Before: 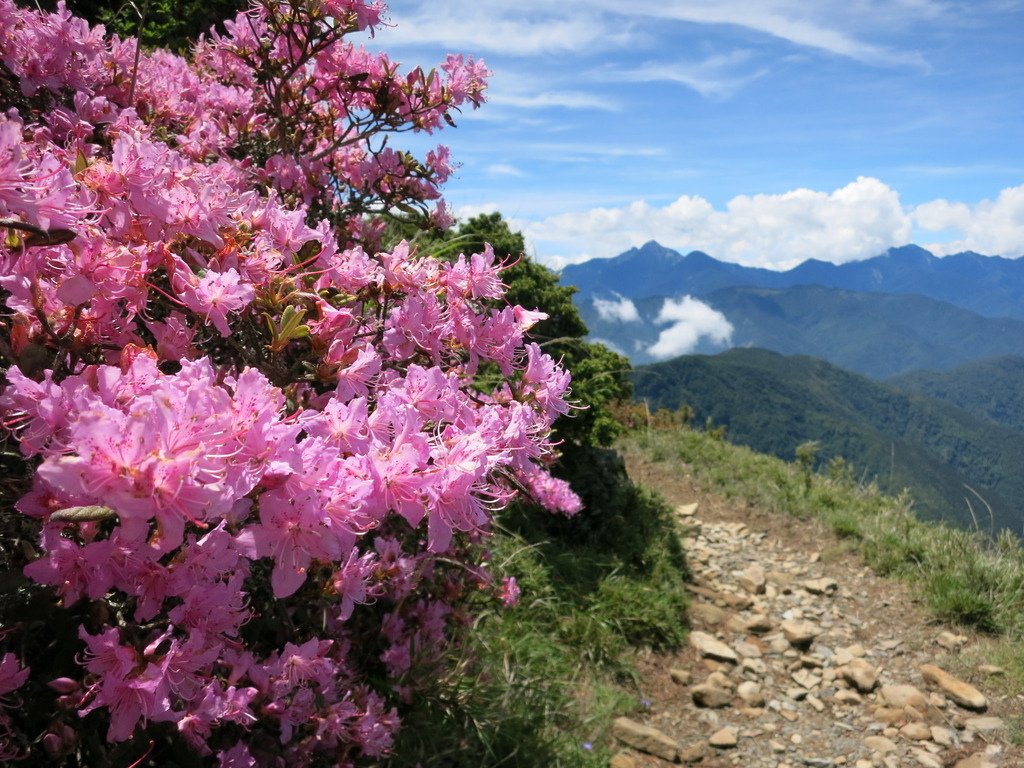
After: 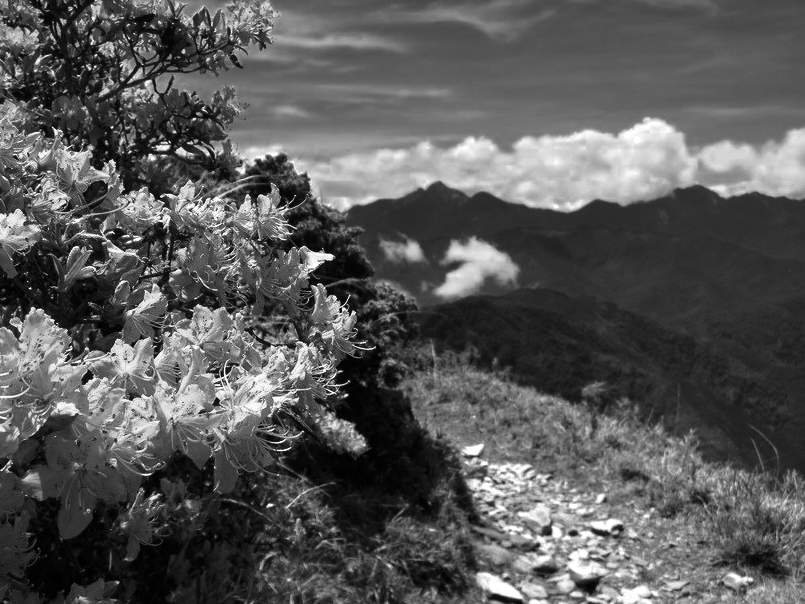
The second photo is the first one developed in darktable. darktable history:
contrast brightness saturation: contrast 0.29
crop and rotate: left 20.903%, top 7.811%, right 0.404%, bottom 13.456%
color zones: curves: ch0 [(0, 0.554) (0.146, 0.662) (0.293, 0.86) (0.503, 0.774) (0.637, 0.106) (0.74, 0.072) (0.866, 0.488) (0.998, 0.569)]; ch1 [(0, 0) (0.143, 0) (0.286, 0) (0.429, 0) (0.571, 0) (0.714, 0) (0.857, 0)]
base curve: curves: ch0 [(0, 0) (0.595, 0.418) (1, 1)]
